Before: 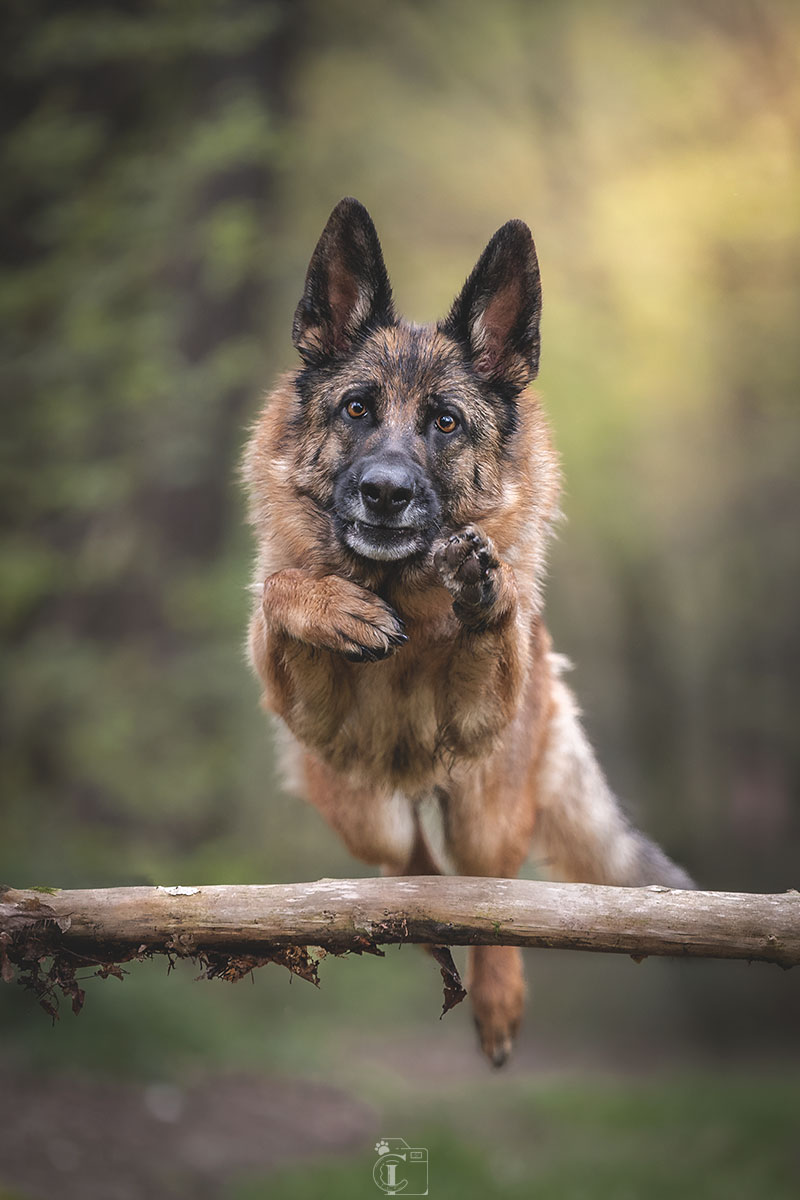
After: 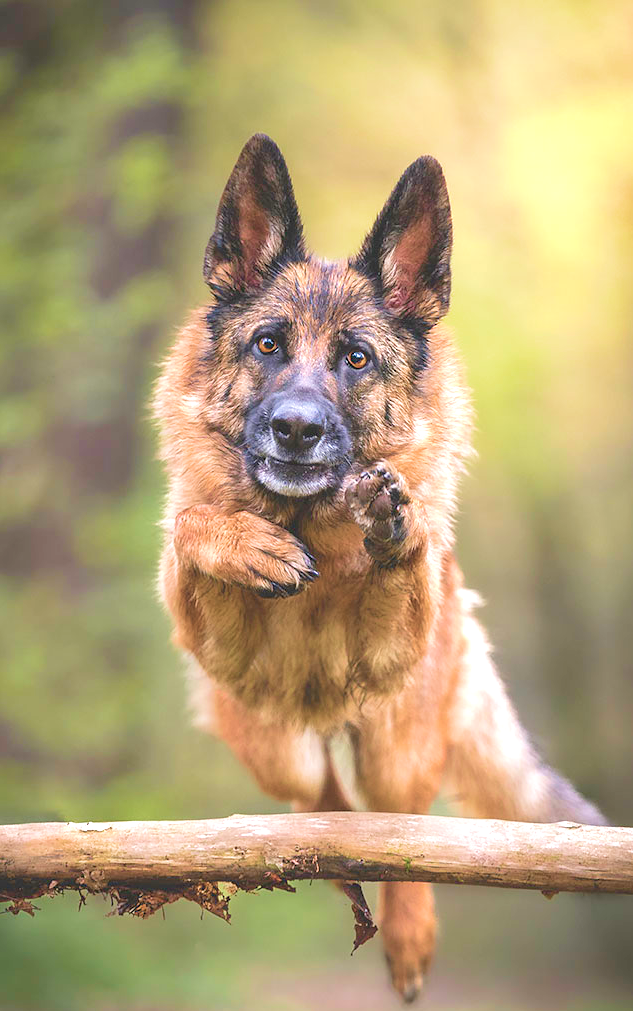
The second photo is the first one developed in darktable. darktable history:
levels: levels [0.036, 0.364, 0.827]
crop: left 11.225%, top 5.381%, right 9.565%, bottom 10.314%
velvia: strength 56%
